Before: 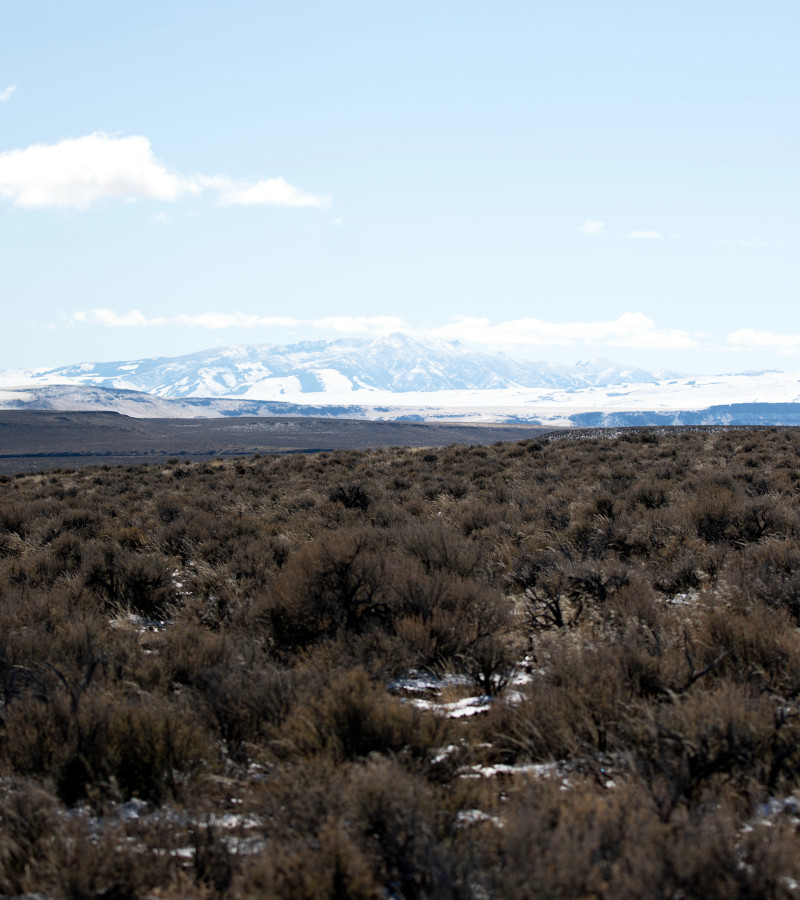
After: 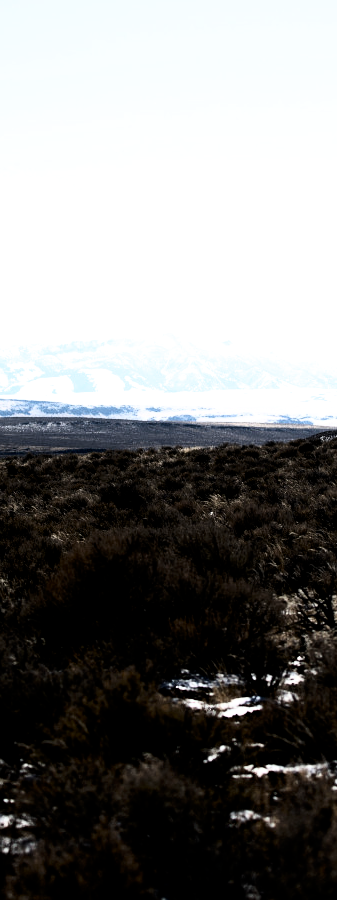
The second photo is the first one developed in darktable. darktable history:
filmic rgb: black relative exposure -3.63 EV, white relative exposure 2.16 EV, hardness 3.62
crop: left 28.583%, right 29.231%
contrast brightness saturation: contrast 0.28
